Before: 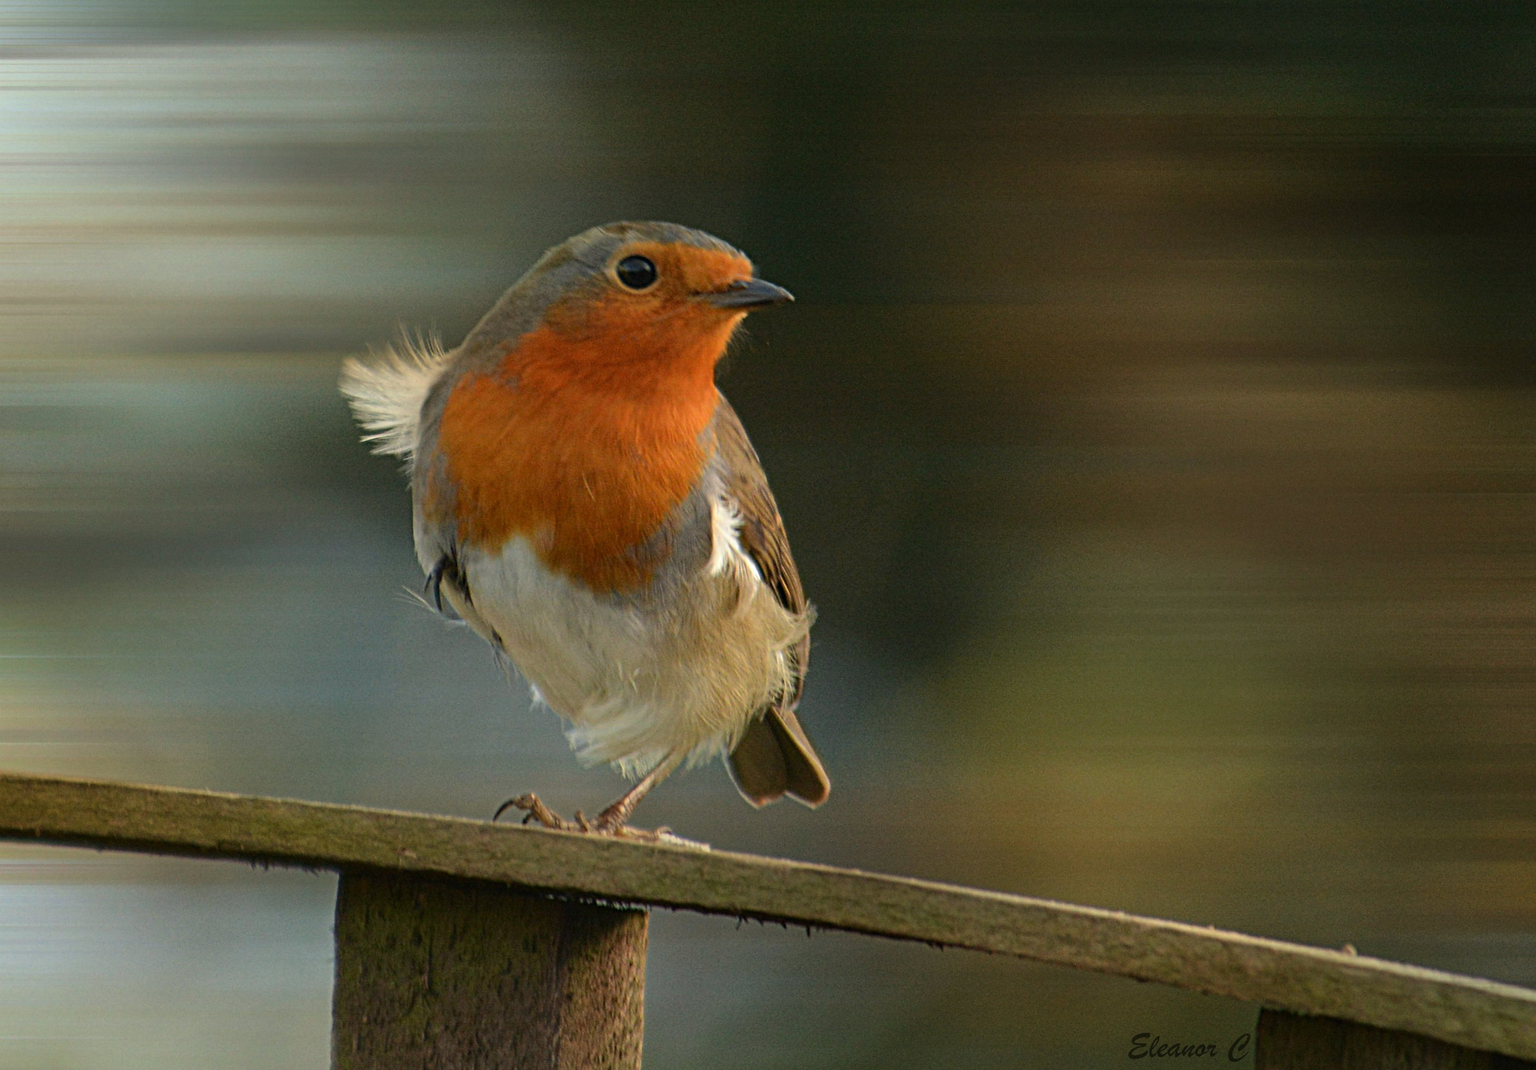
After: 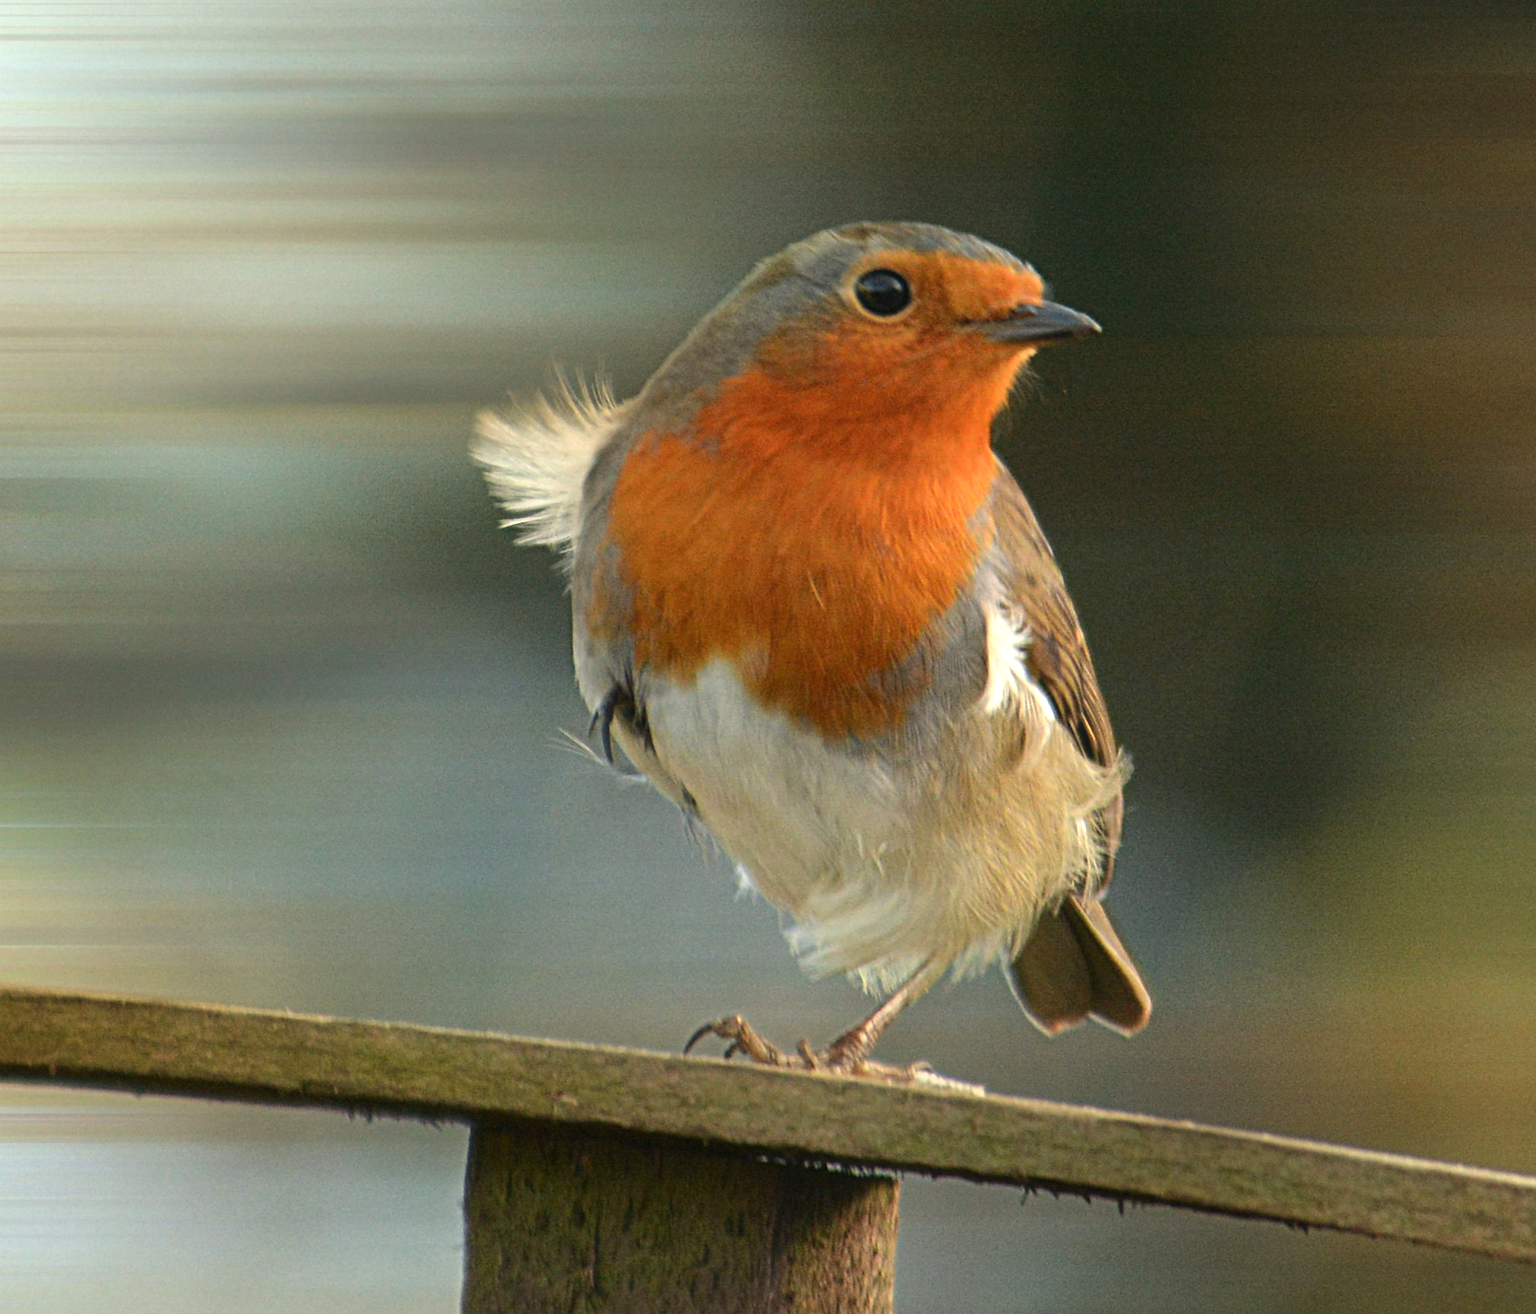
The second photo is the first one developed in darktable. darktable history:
haze removal: strength -0.11, compatibility mode true, adaptive false
crop: top 5.76%, right 27.851%, bottom 5.631%
exposure: exposure 0.548 EV, compensate highlight preservation false
